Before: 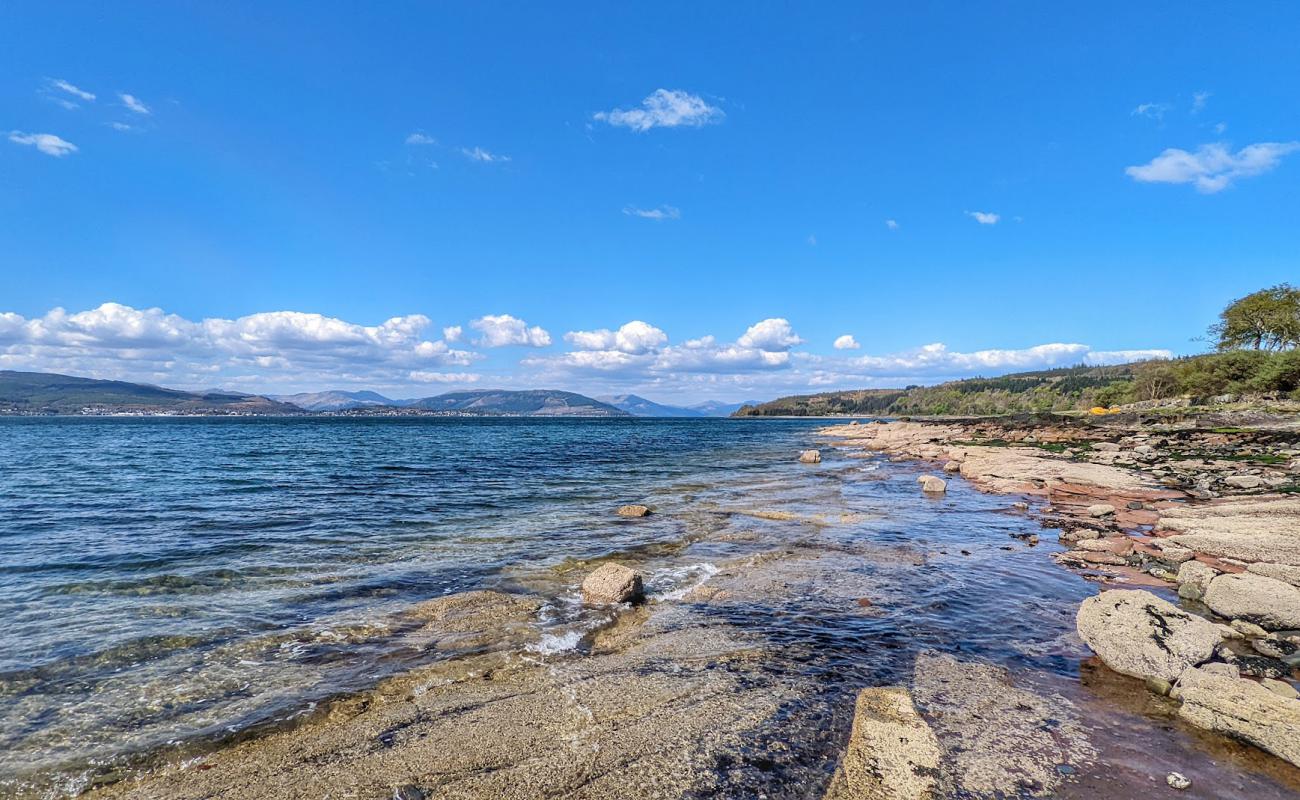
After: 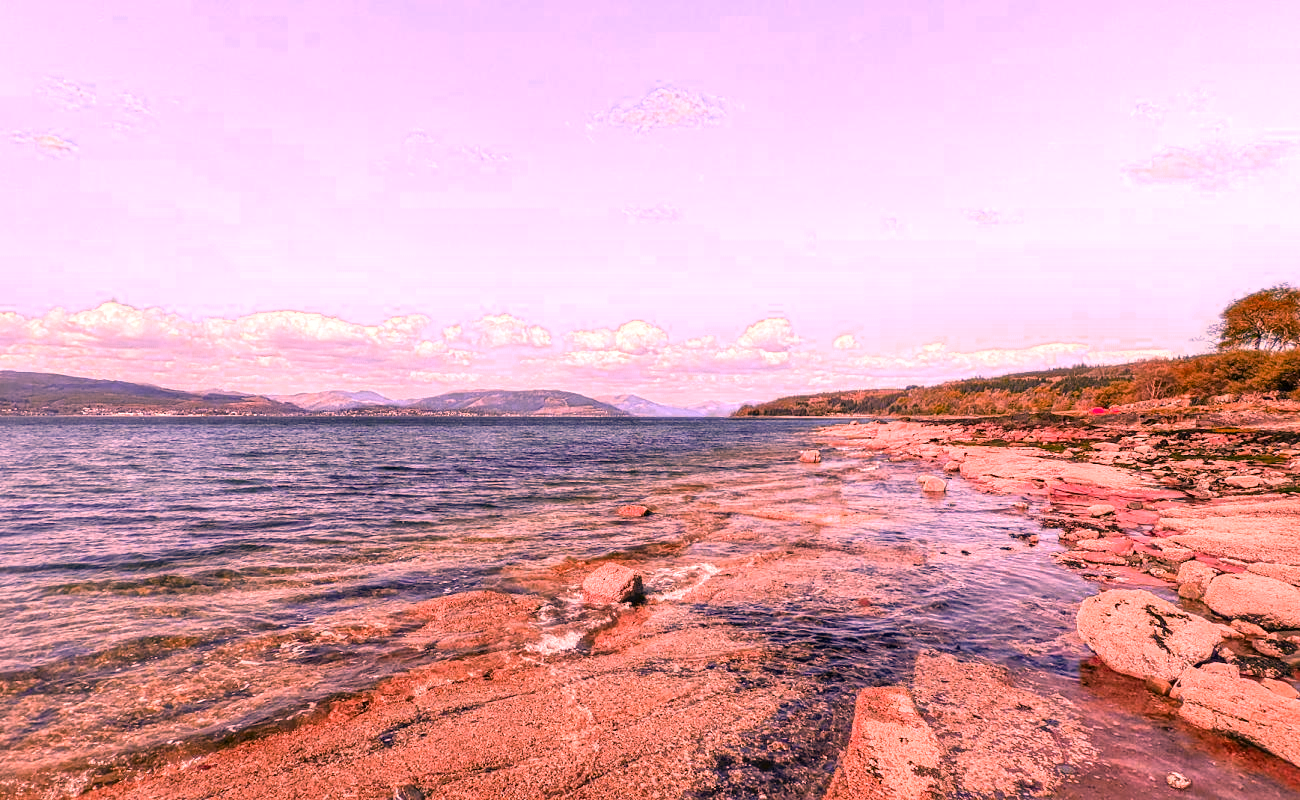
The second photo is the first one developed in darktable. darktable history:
color zones: curves: ch0 [(0.473, 0.374) (0.742, 0.784)]; ch1 [(0.354, 0.737) (0.742, 0.705)]; ch2 [(0.318, 0.421) (0.758, 0.532)], mix 99.97%
color correction: highlights a* 39.78, highlights b* 39.67, saturation 0.688
